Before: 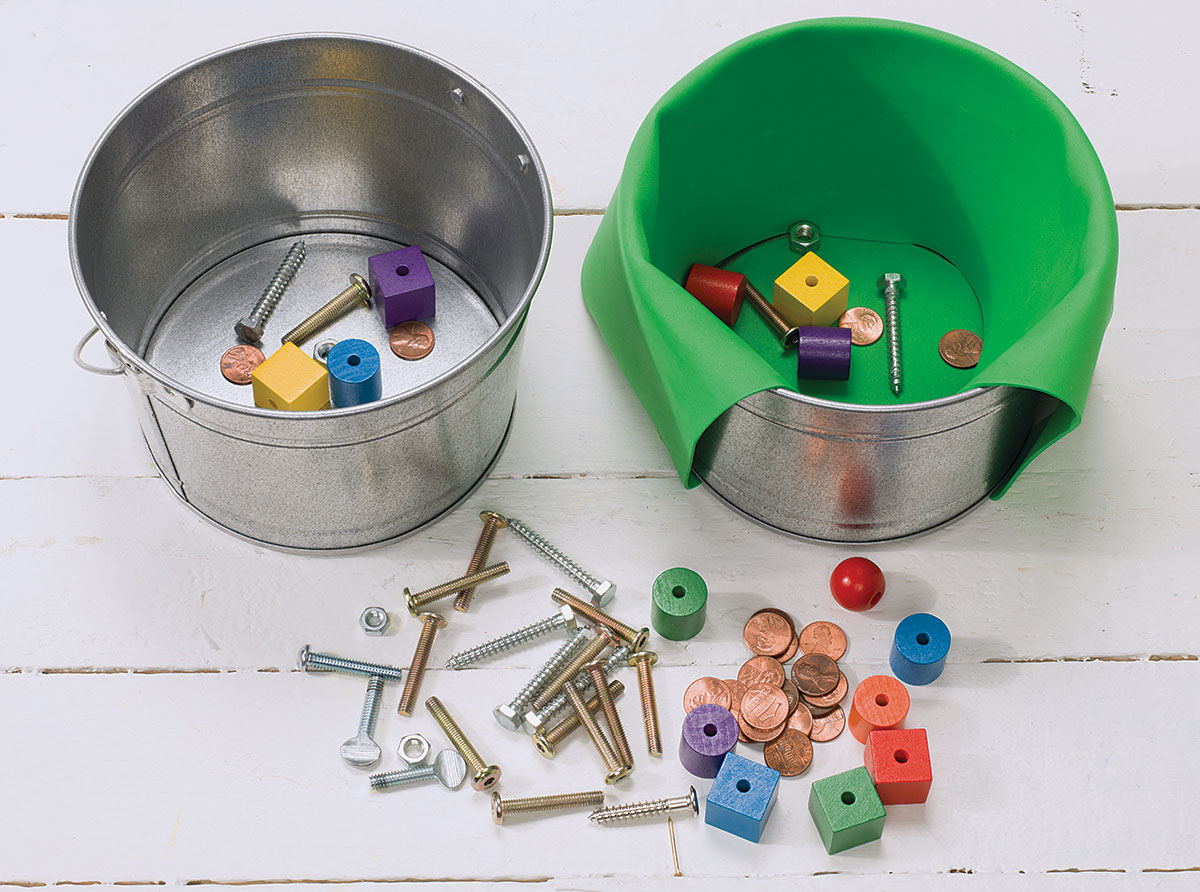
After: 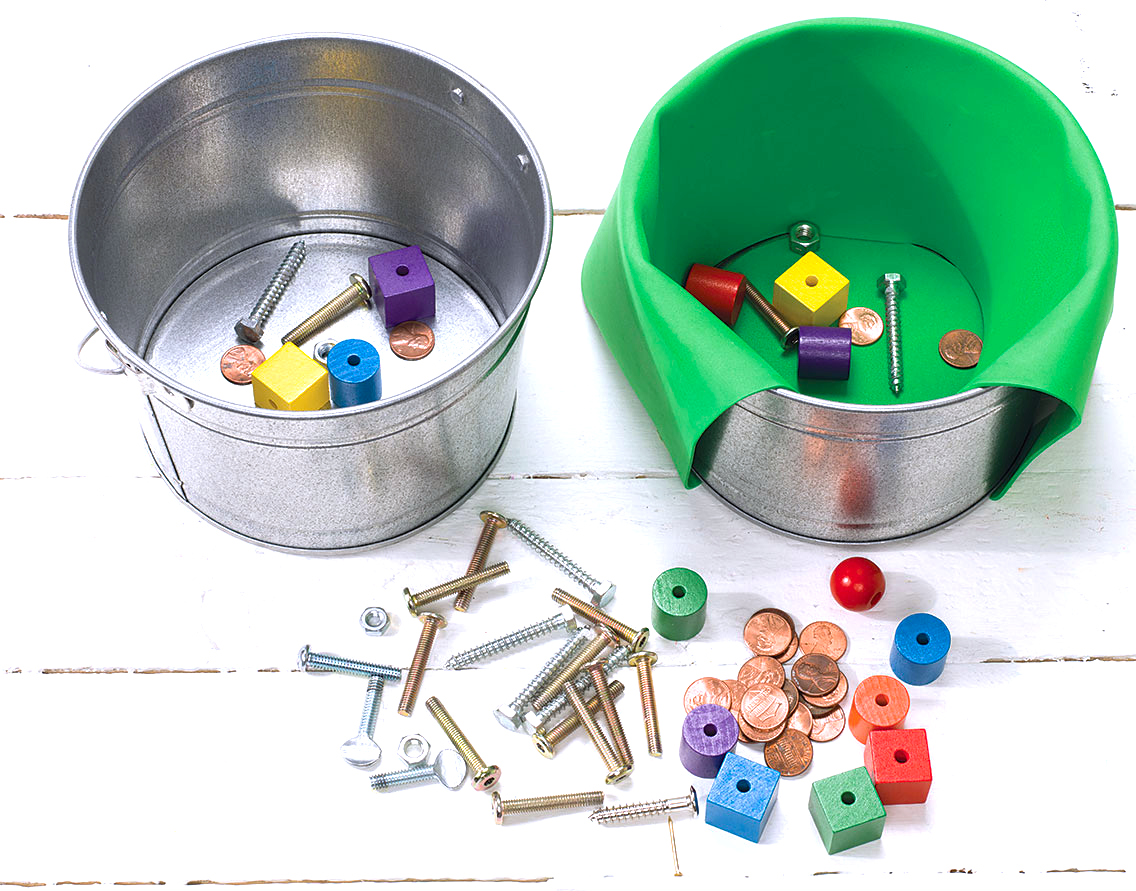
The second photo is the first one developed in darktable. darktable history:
color balance rgb: highlights gain › luminance 9.631%, perceptual saturation grading › global saturation 10.125%, perceptual brilliance grading › global brilliance 18.306%
crop and rotate: left 0%, right 5.317%
color calibration: illuminant as shot in camera, x 0.358, y 0.373, temperature 4628.91 K
